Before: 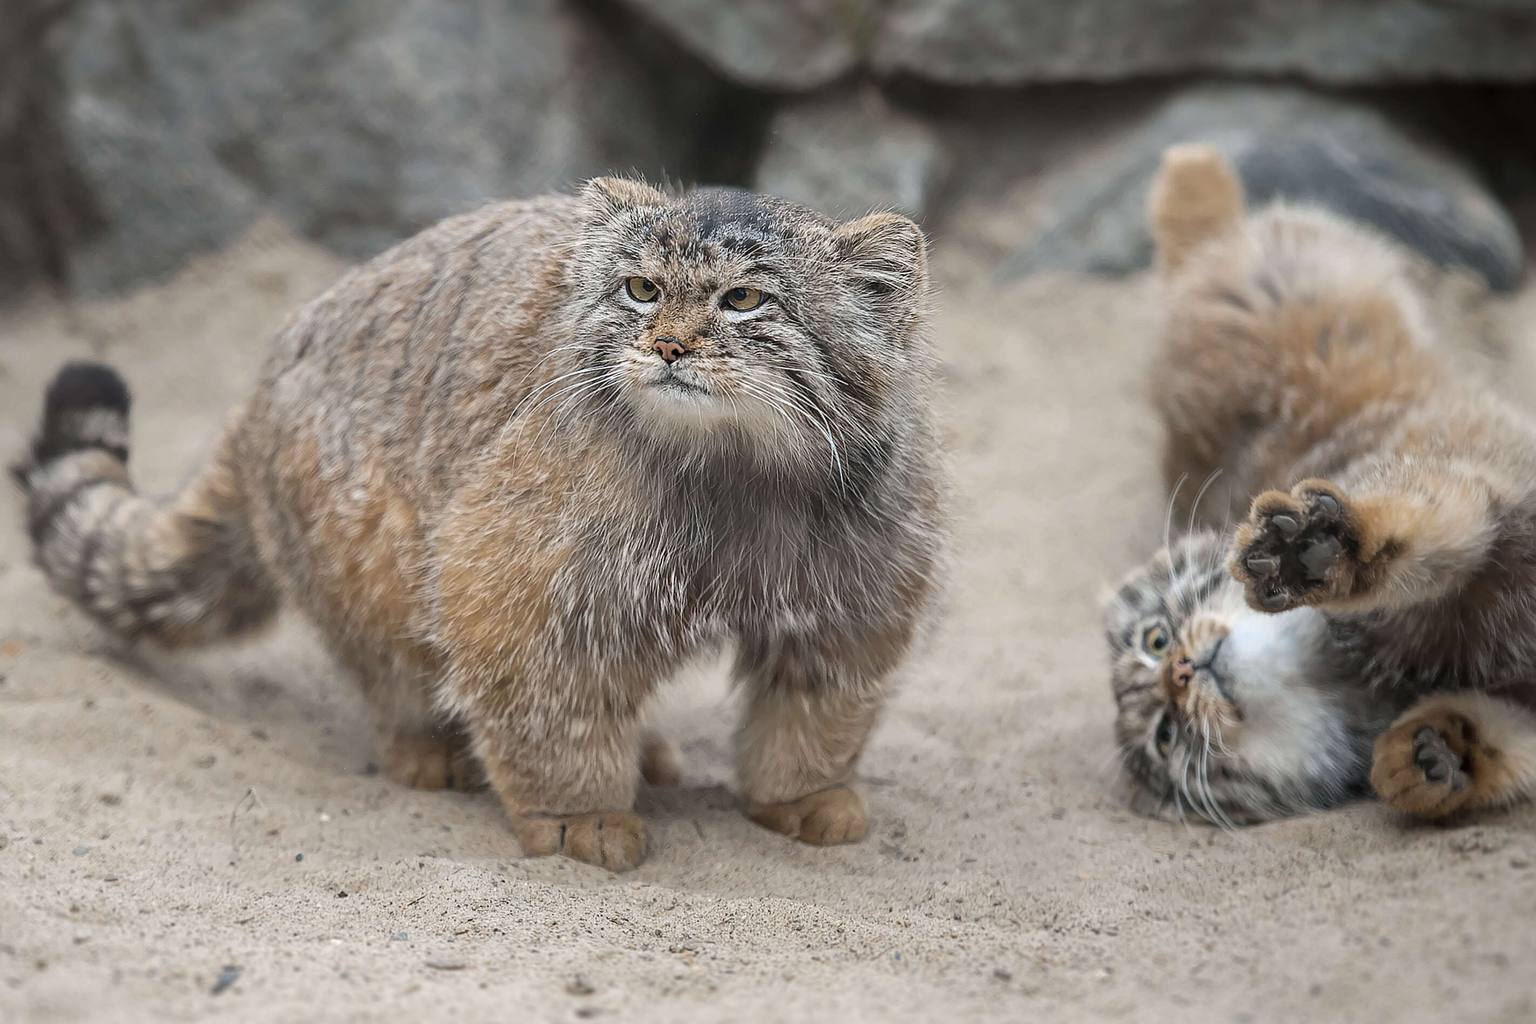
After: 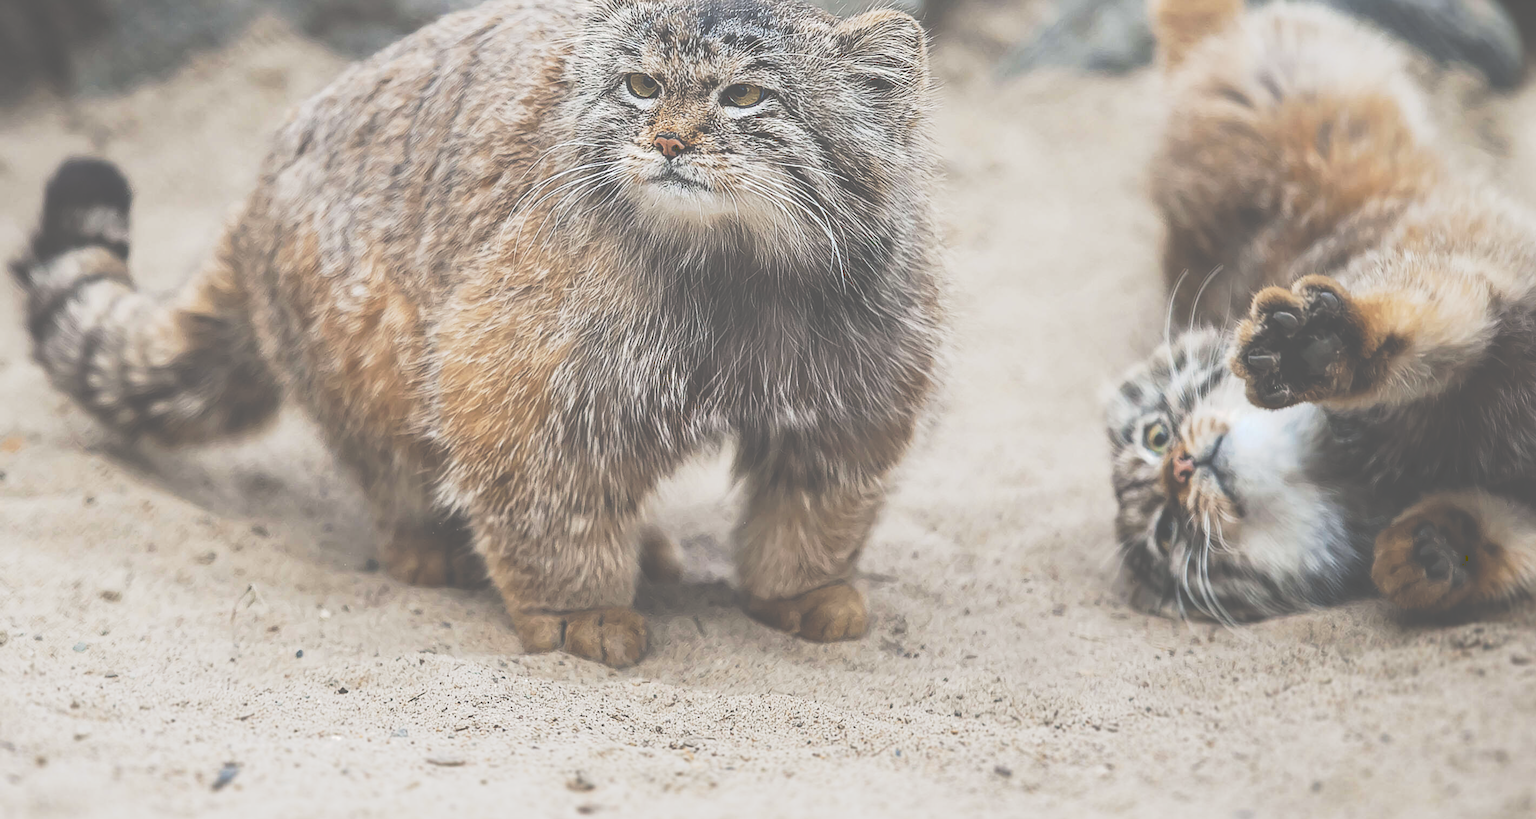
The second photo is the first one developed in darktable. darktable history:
crop and rotate: top 19.998%
tone curve: curves: ch0 [(0, 0) (0.003, 0.345) (0.011, 0.345) (0.025, 0.345) (0.044, 0.349) (0.069, 0.353) (0.1, 0.356) (0.136, 0.359) (0.177, 0.366) (0.224, 0.378) (0.277, 0.398) (0.335, 0.429) (0.399, 0.476) (0.468, 0.545) (0.543, 0.624) (0.623, 0.721) (0.709, 0.811) (0.801, 0.876) (0.898, 0.913) (1, 1)], preserve colors none
